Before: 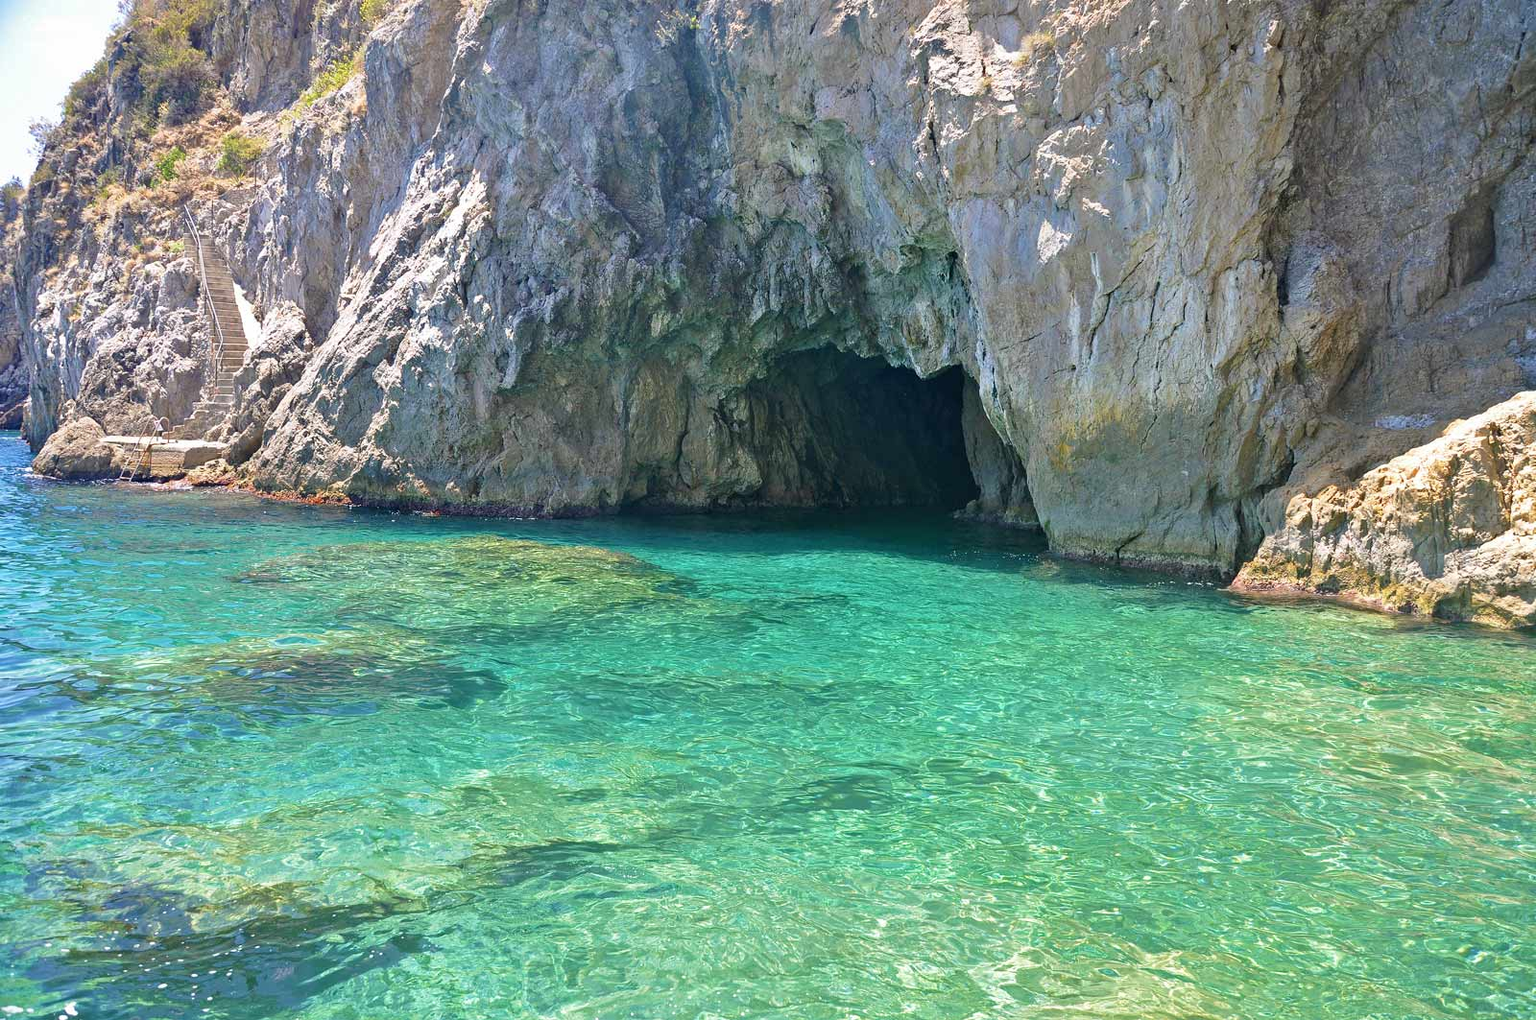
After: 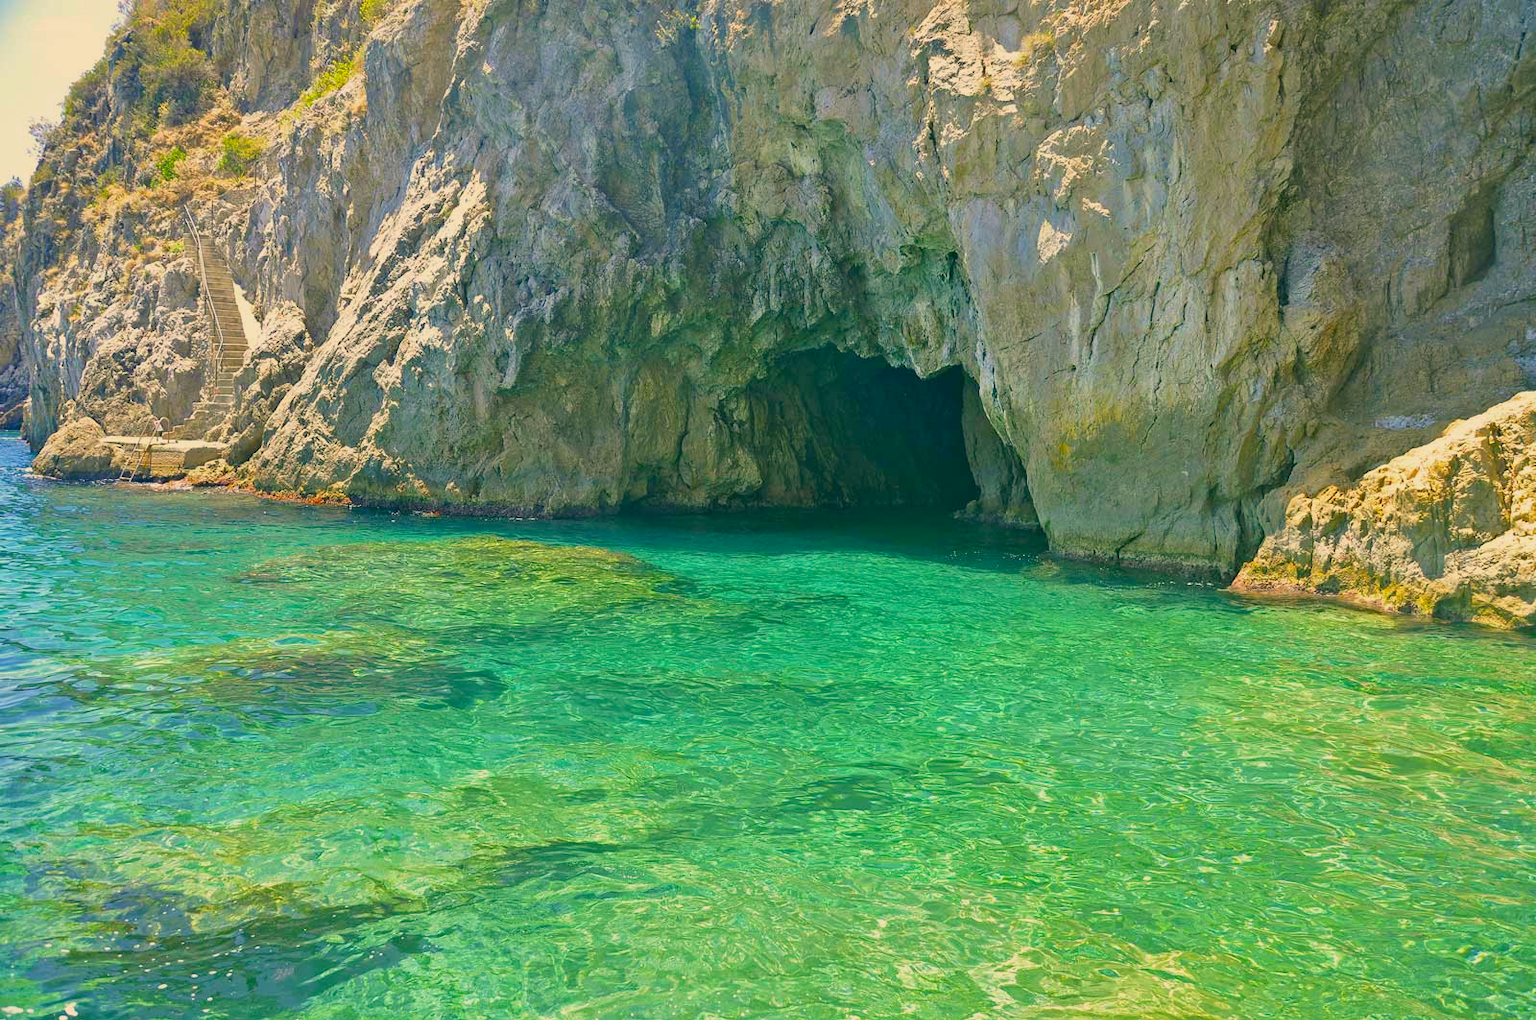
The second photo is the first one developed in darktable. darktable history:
color correction: highlights a* 5.3, highlights b* 24.26, shadows a* -15.58, shadows b* 4.02
contrast brightness saturation: contrast -0.19, saturation 0.19
